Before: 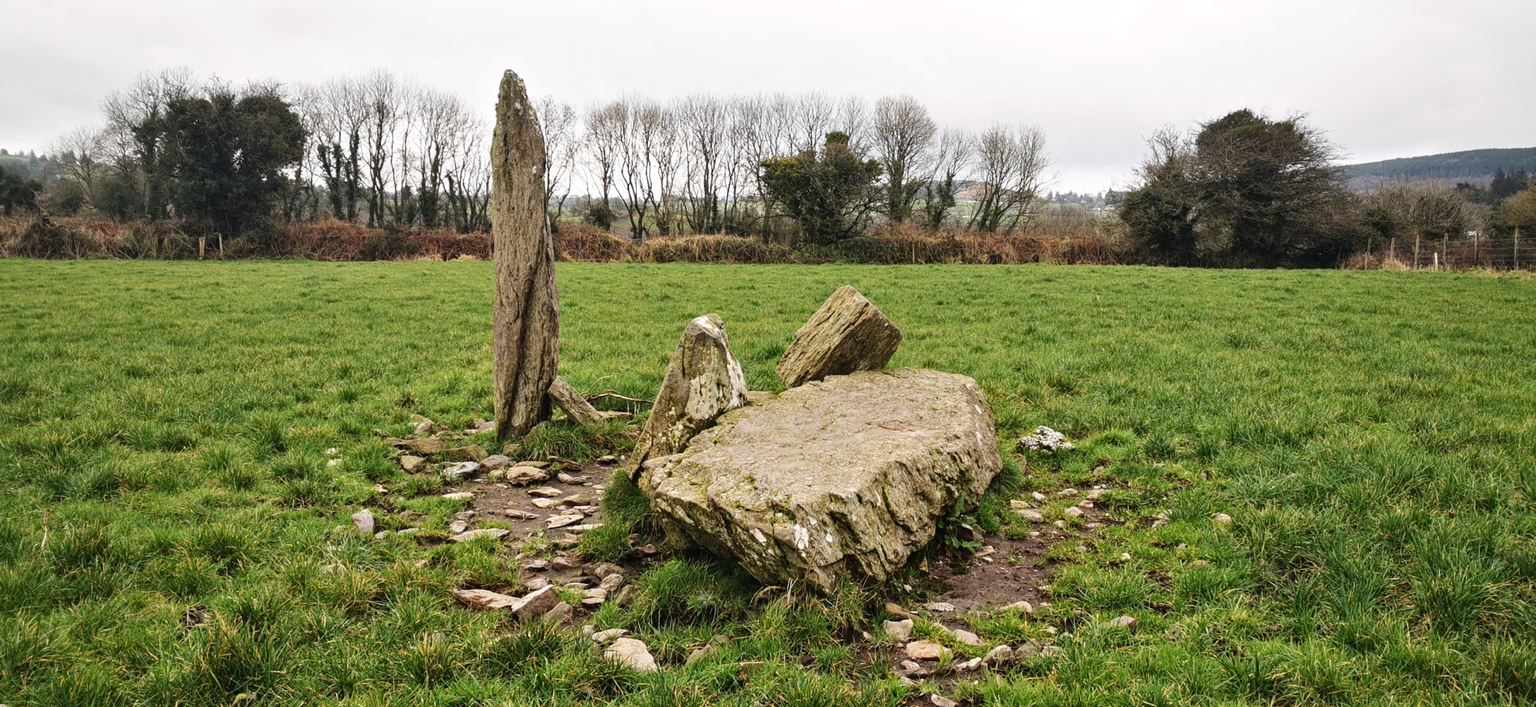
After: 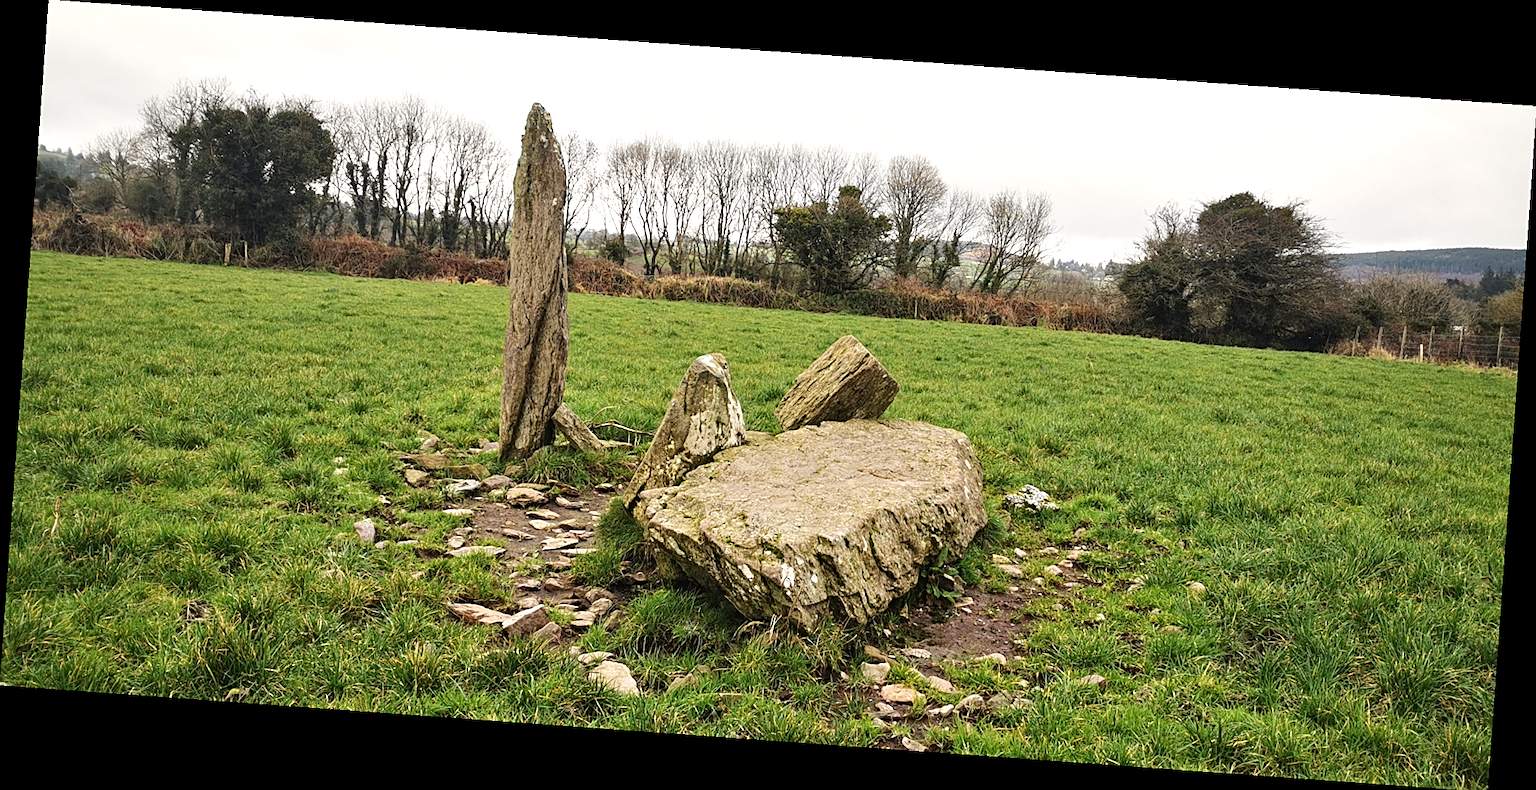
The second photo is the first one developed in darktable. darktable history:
sharpen: on, module defaults
rotate and perspective: rotation 4.1°, automatic cropping off
color correction: highlights b* 3
exposure: exposure 0.207 EV, compensate highlight preservation false
white balance: emerald 1
